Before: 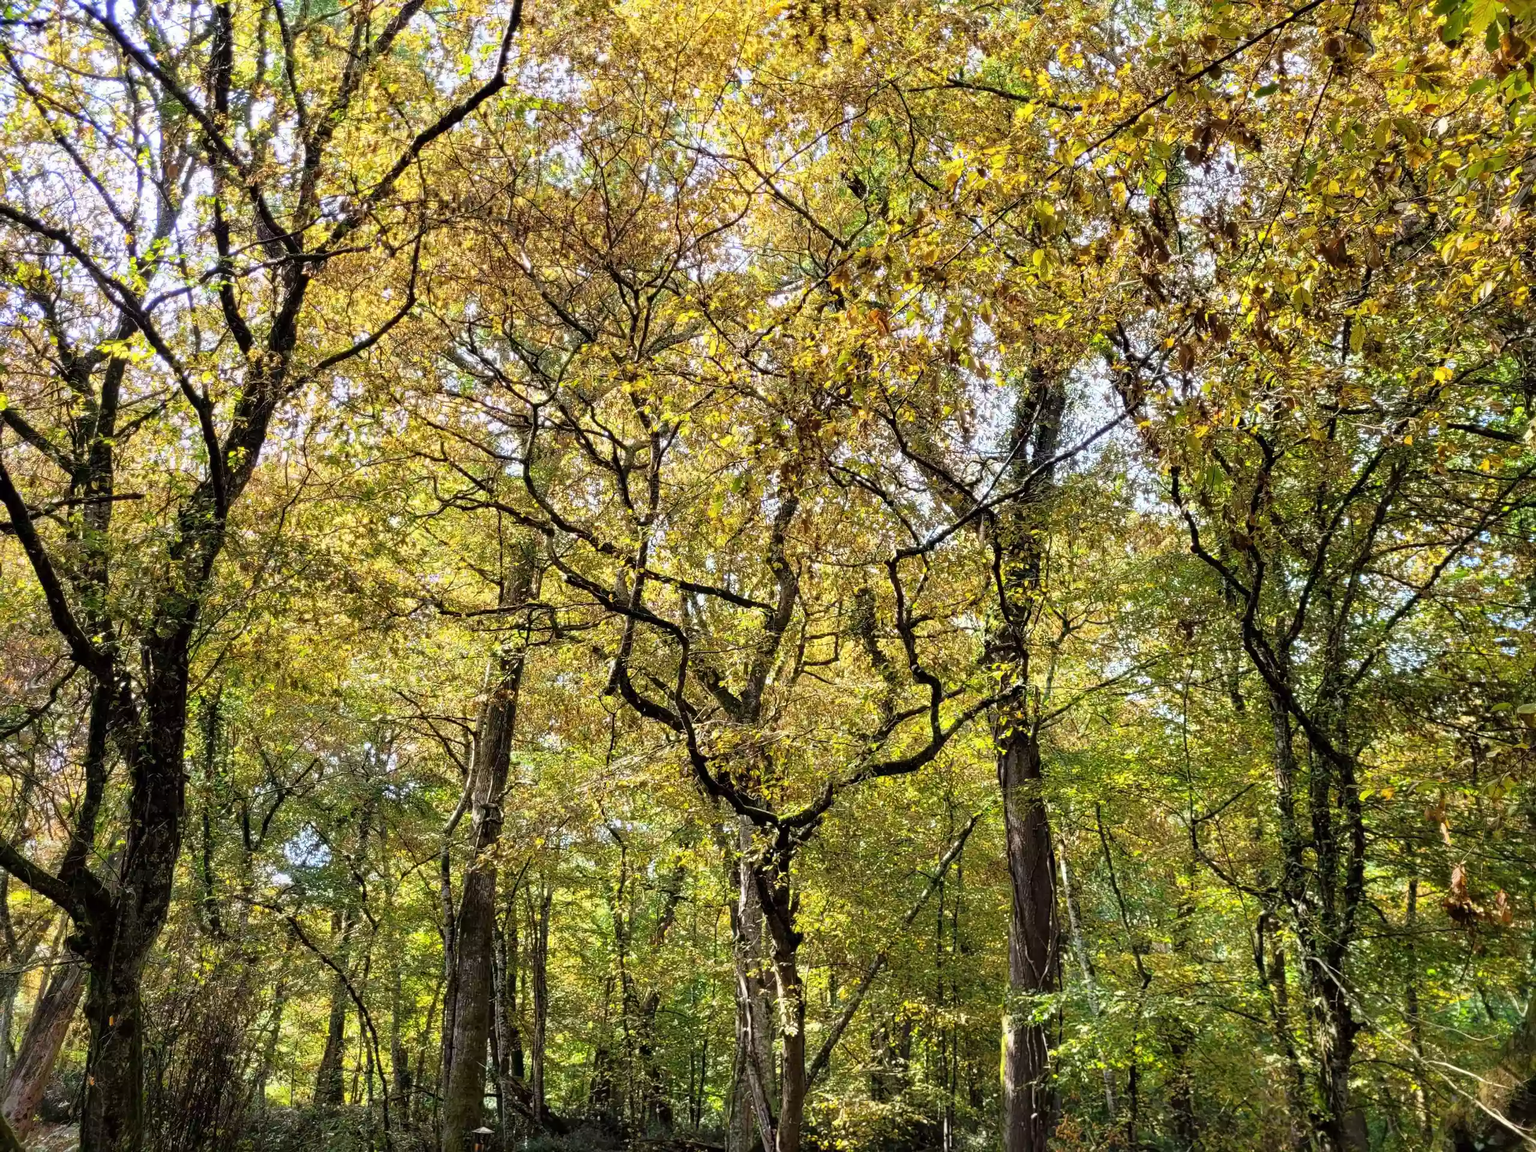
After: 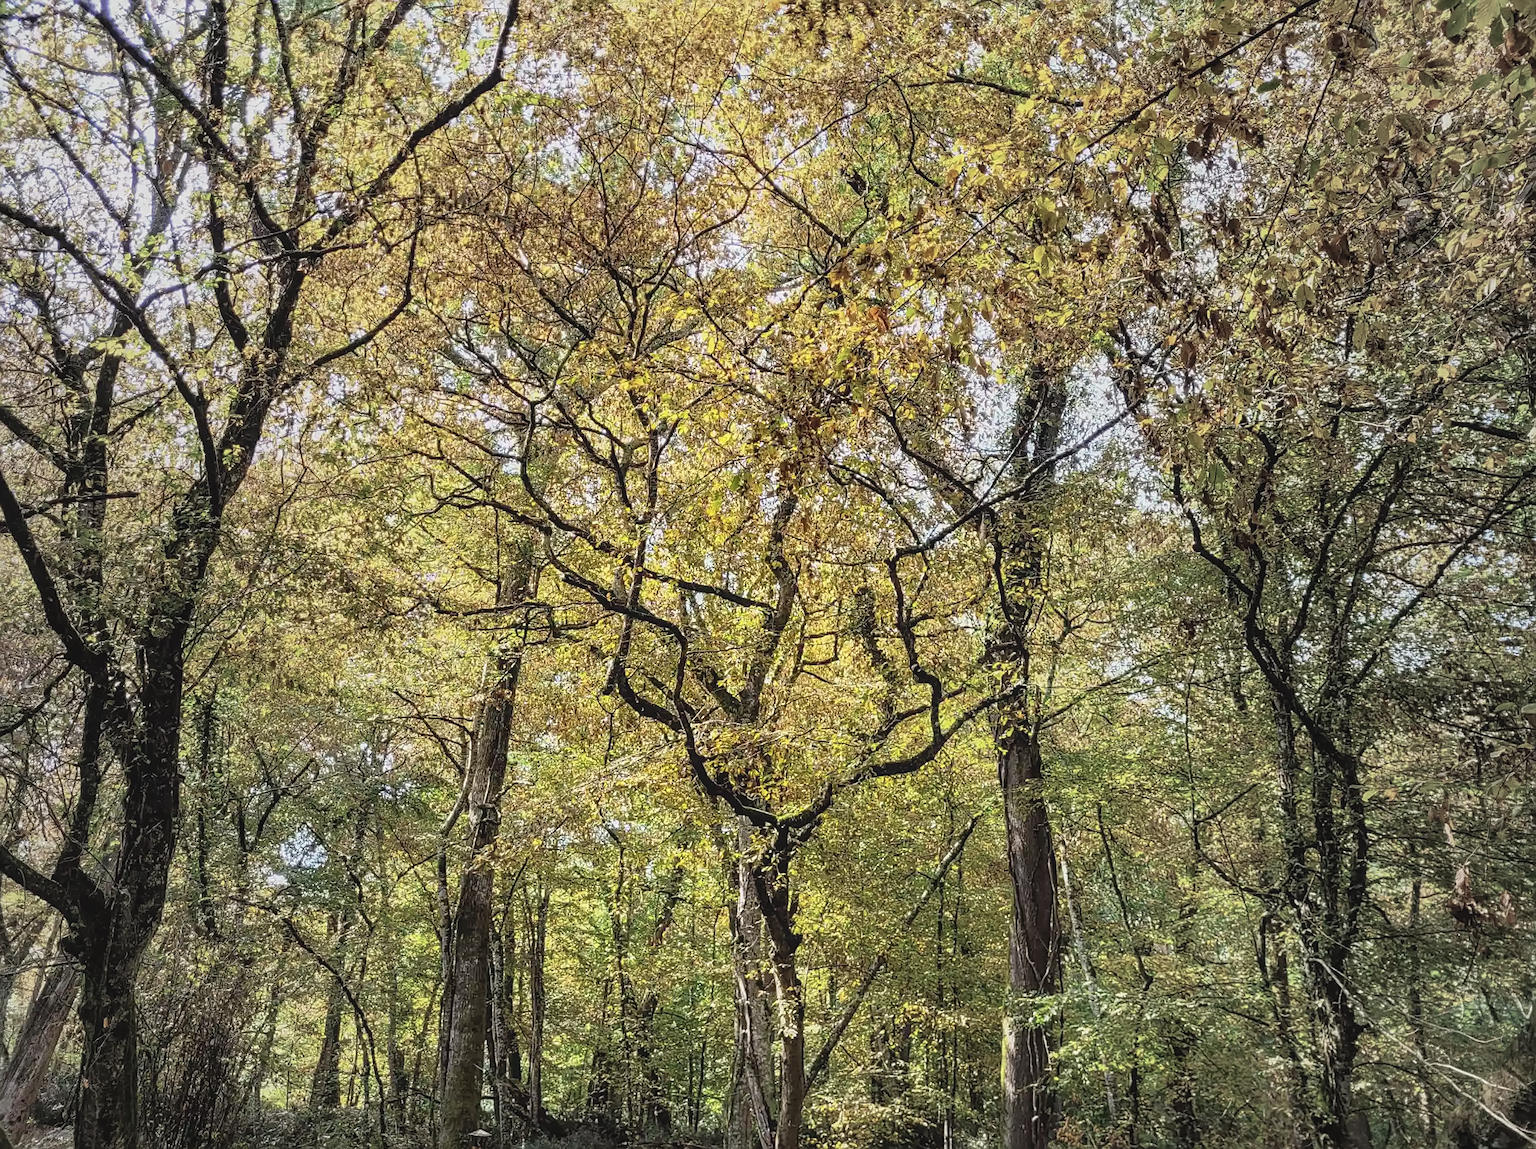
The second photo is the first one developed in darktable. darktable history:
crop: left 0.434%, top 0.485%, right 0.244%, bottom 0.386%
sharpen: on, module defaults
contrast brightness saturation: contrast -0.15, brightness 0.05, saturation -0.12
local contrast: detail 130%
vignetting: fall-off start 18.21%, fall-off radius 137.95%, brightness -0.207, center (-0.078, 0.066), width/height ratio 0.62, shape 0.59
